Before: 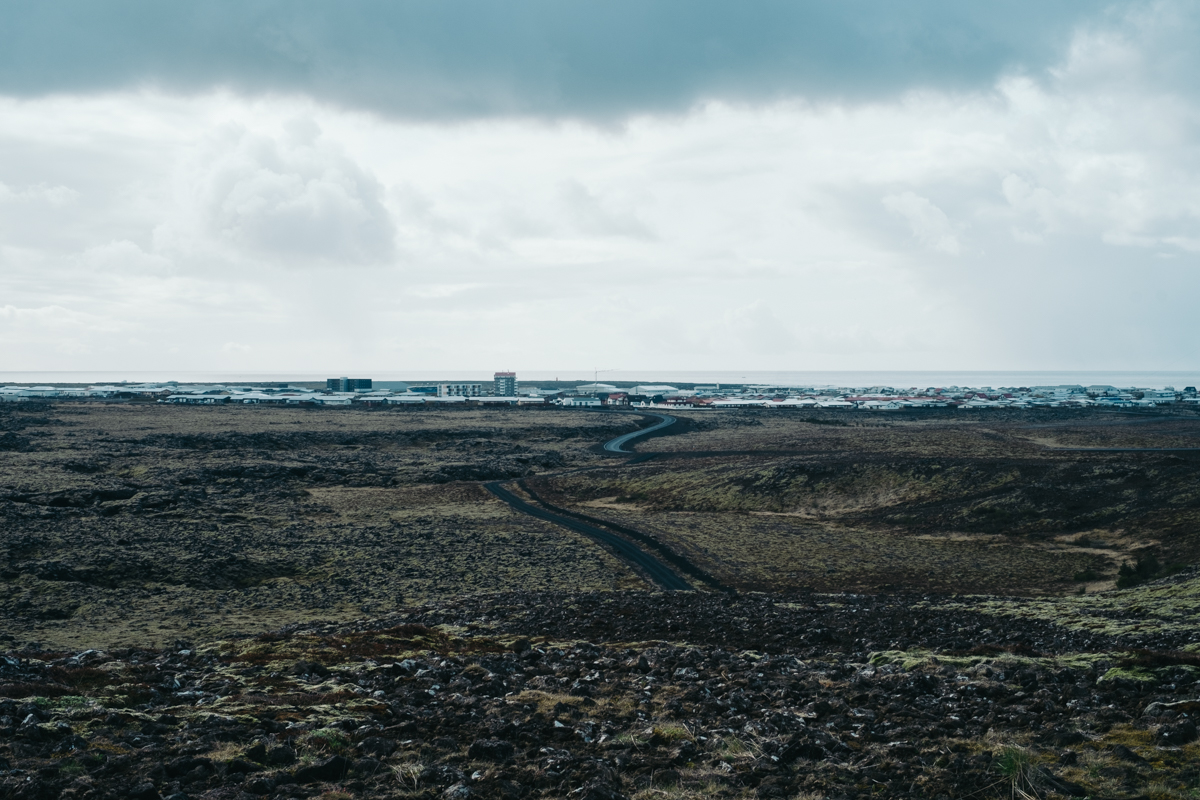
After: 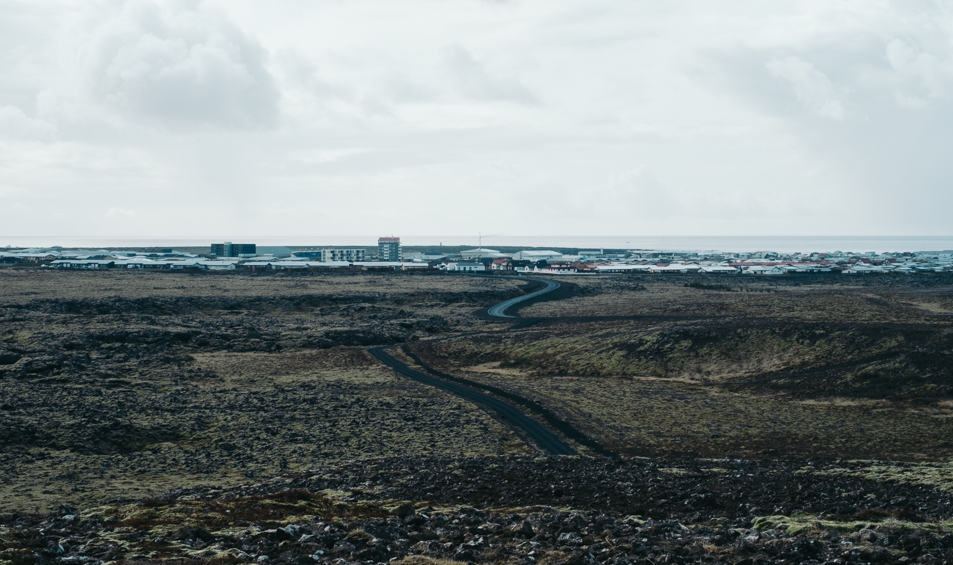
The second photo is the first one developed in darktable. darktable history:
exposure: compensate highlight preservation false
crop: left 9.712%, top 16.928%, right 10.845%, bottom 12.332%
